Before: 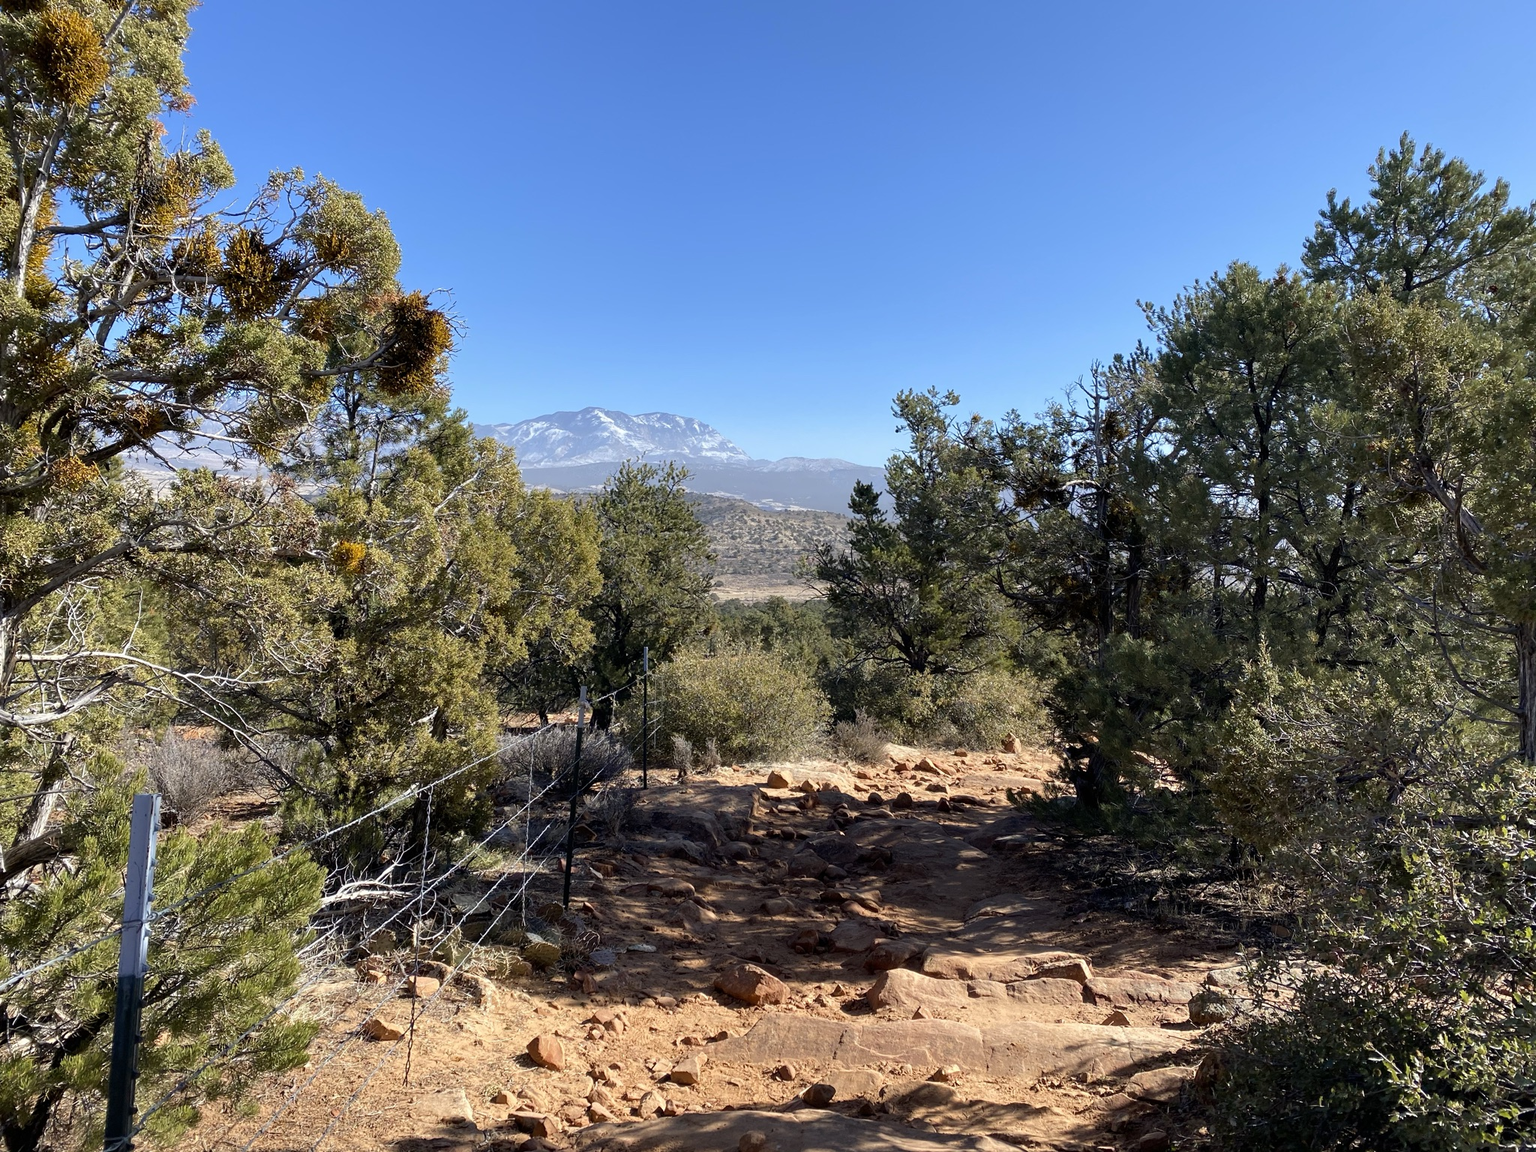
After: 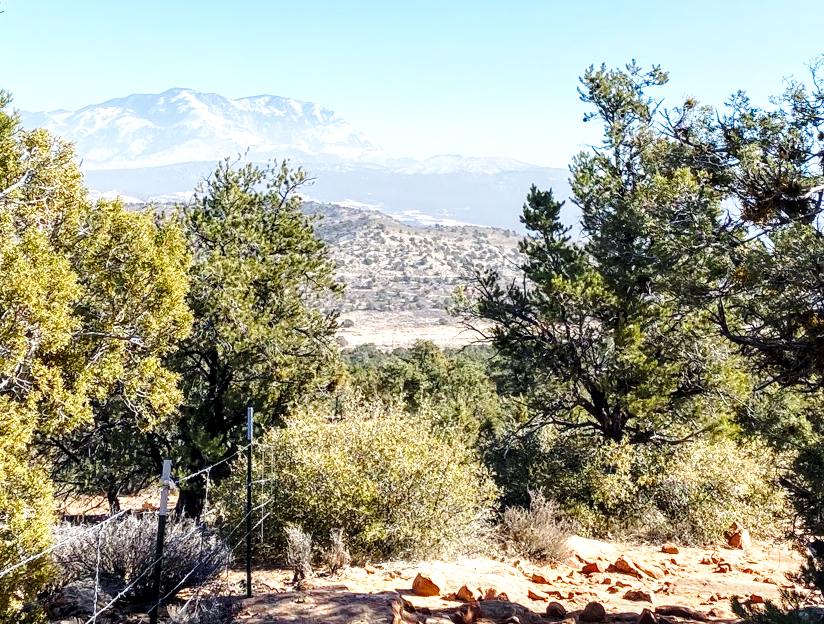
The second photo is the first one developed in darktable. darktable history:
crop: left 29.882%, top 29.671%, right 29.844%, bottom 29.66%
exposure: black level correction 0.001, exposure 0.499 EV, compensate exposure bias true, compensate highlight preservation false
base curve: curves: ch0 [(0, 0) (0.036, 0.037) (0.121, 0.228) (0.46, 0.76) (0.859, 0.983) (1, 1)], preserve colors none
local contrast: highlights 62%, detail 143%, midtone range 0.421
